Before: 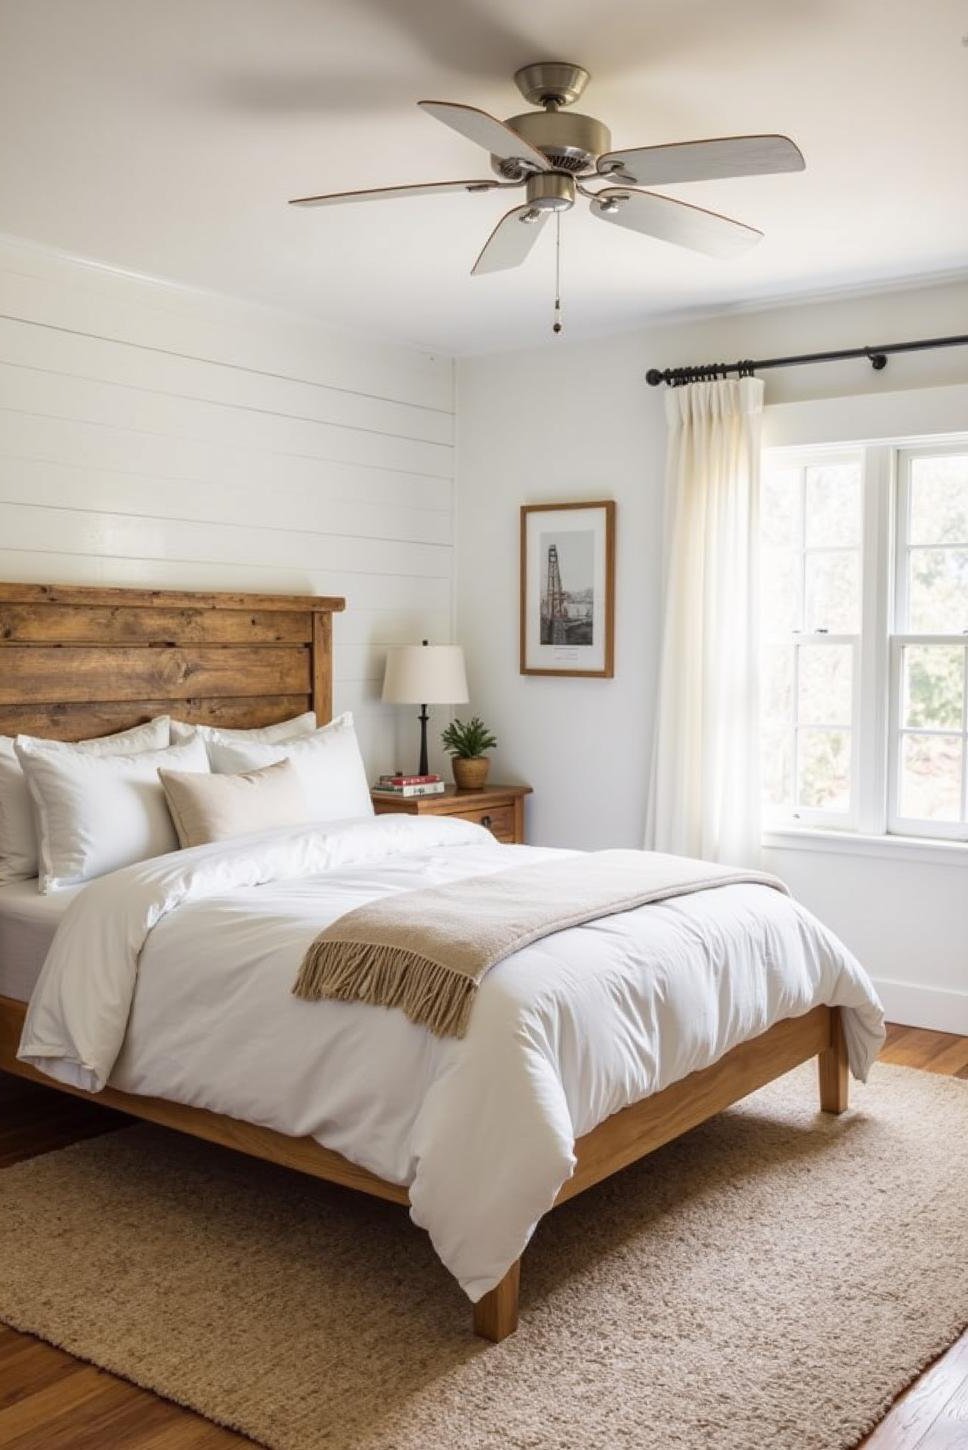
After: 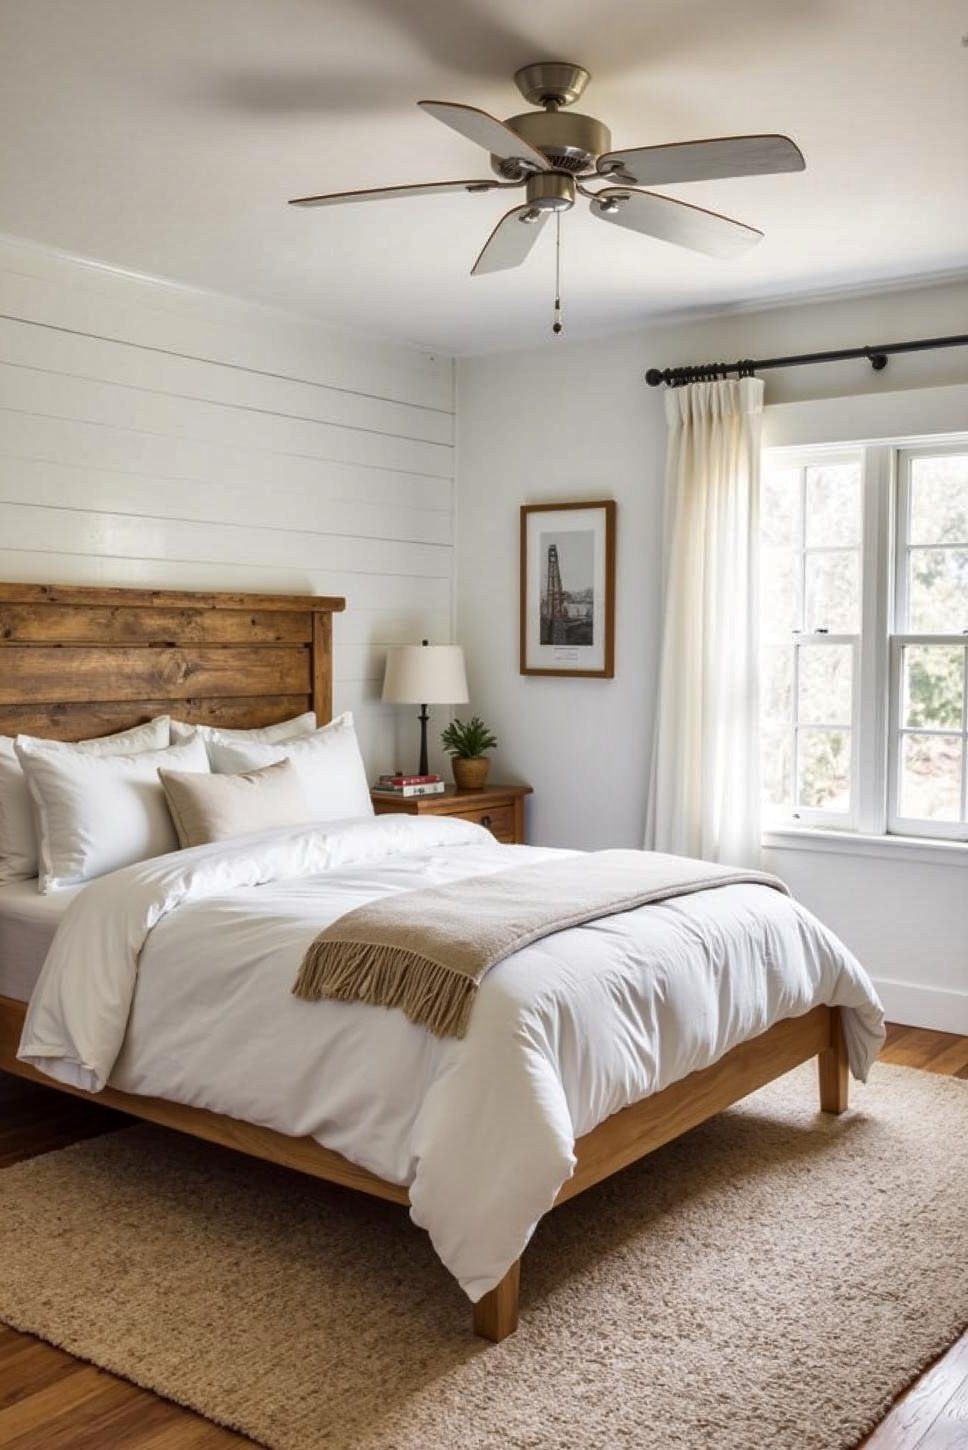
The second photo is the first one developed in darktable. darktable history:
shadows and highlights: low approximation 0.01, soften with gaussian
local contrast: mode bilateral grid, contrast 20, coarseness 50, detail 120%, midtone range 0.2
